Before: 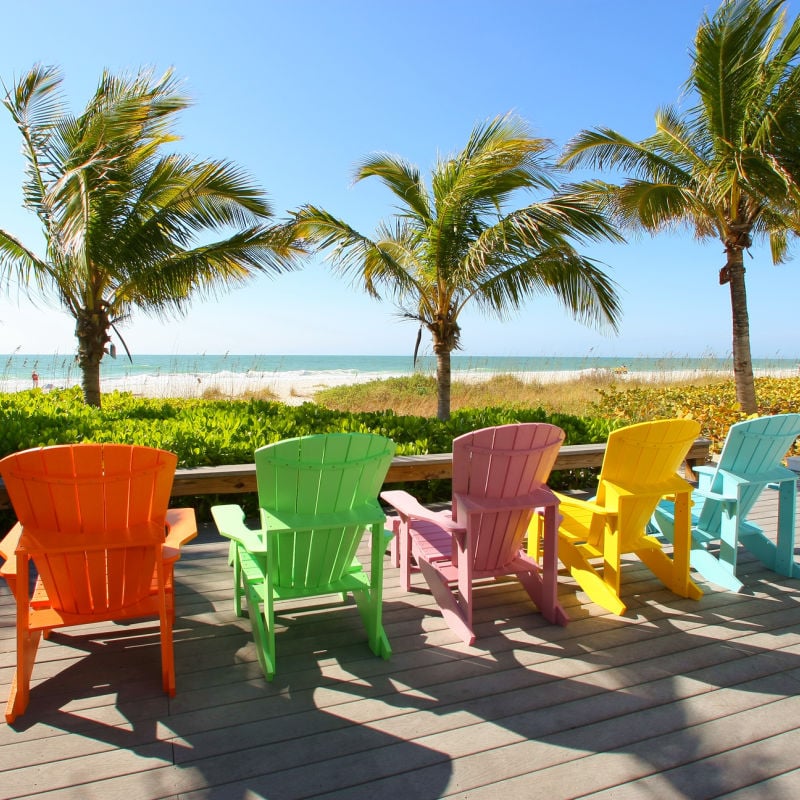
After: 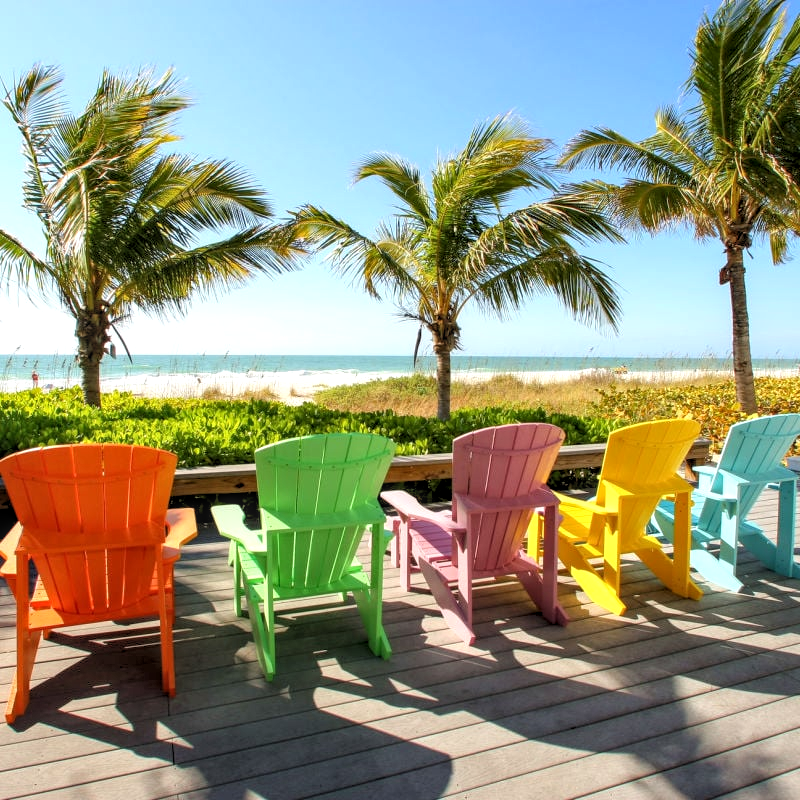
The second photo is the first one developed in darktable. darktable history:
rgb levels: levels [[0.01, 0.419, 0.839], [0, 0.5, 1], [0, 0.5, 1]]
local contrast: on, module defaults
